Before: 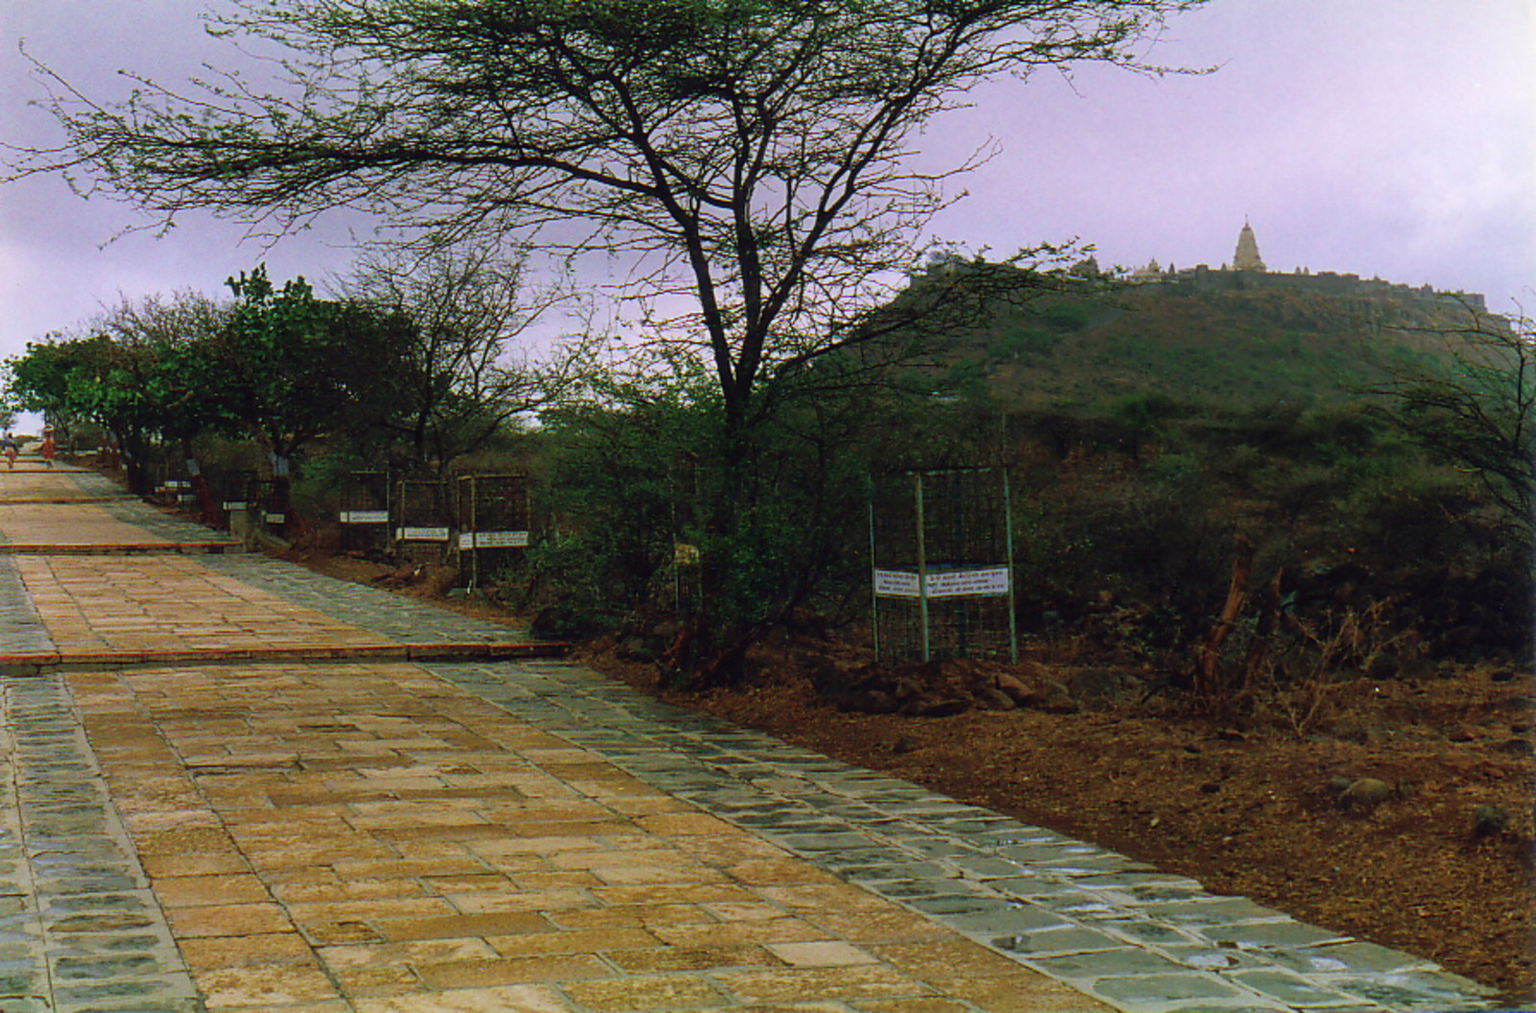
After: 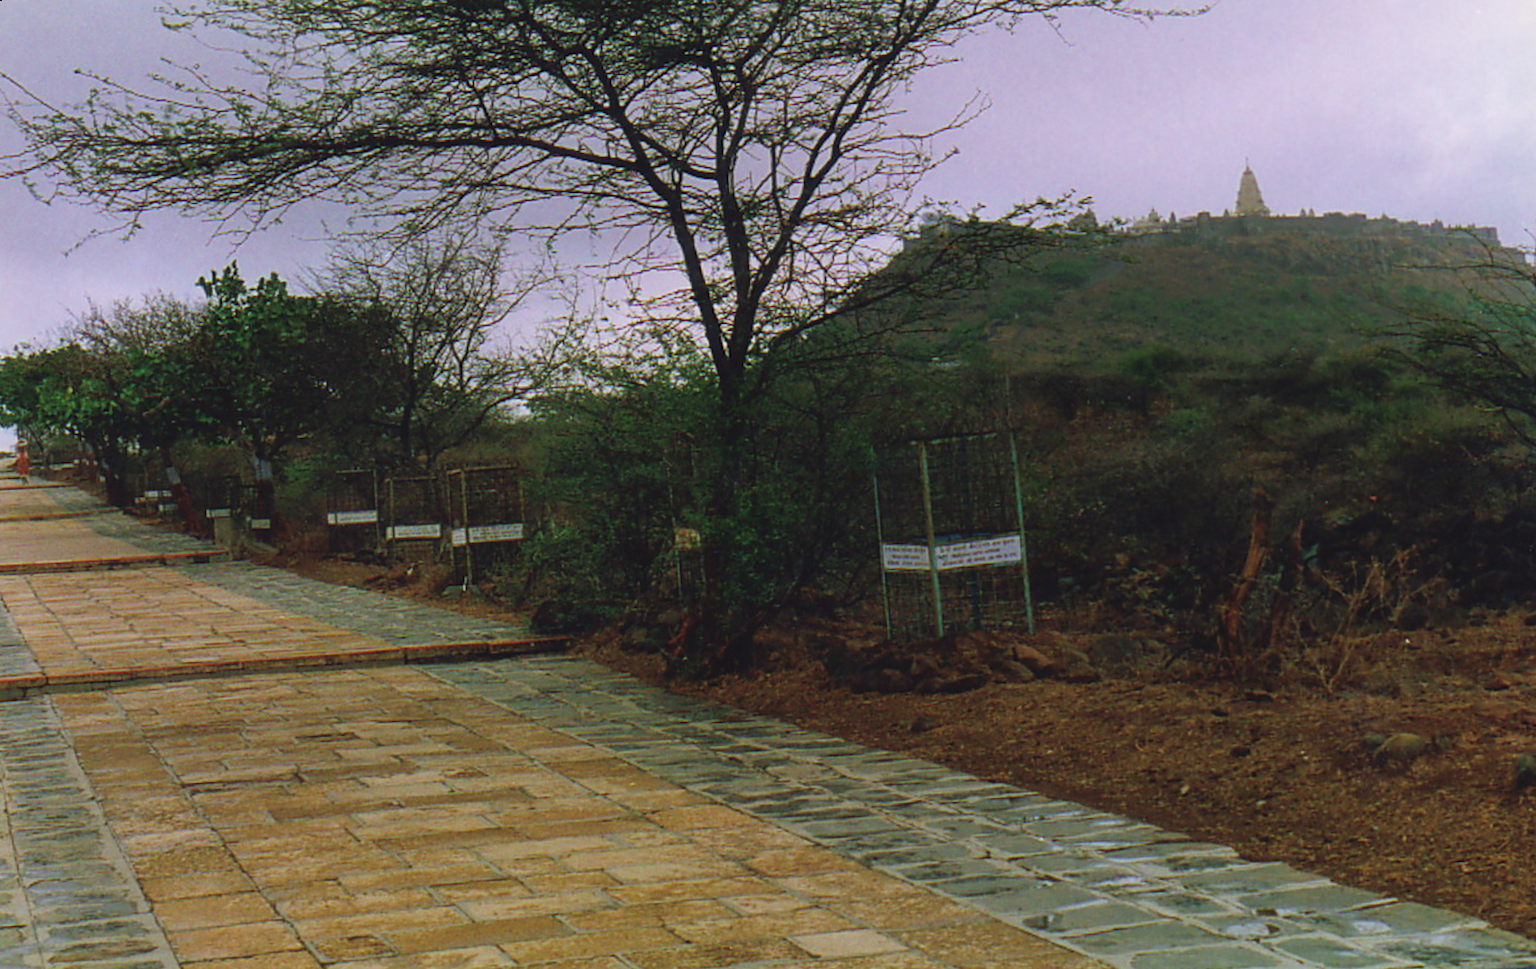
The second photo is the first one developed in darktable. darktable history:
rotate and perspective: rotation -3°, crop left 0.031, crop right 0.968, crop top 0.07, crop bottom 0.93
contrast brightness saturation: contrast -0.1, saturation -0.1
